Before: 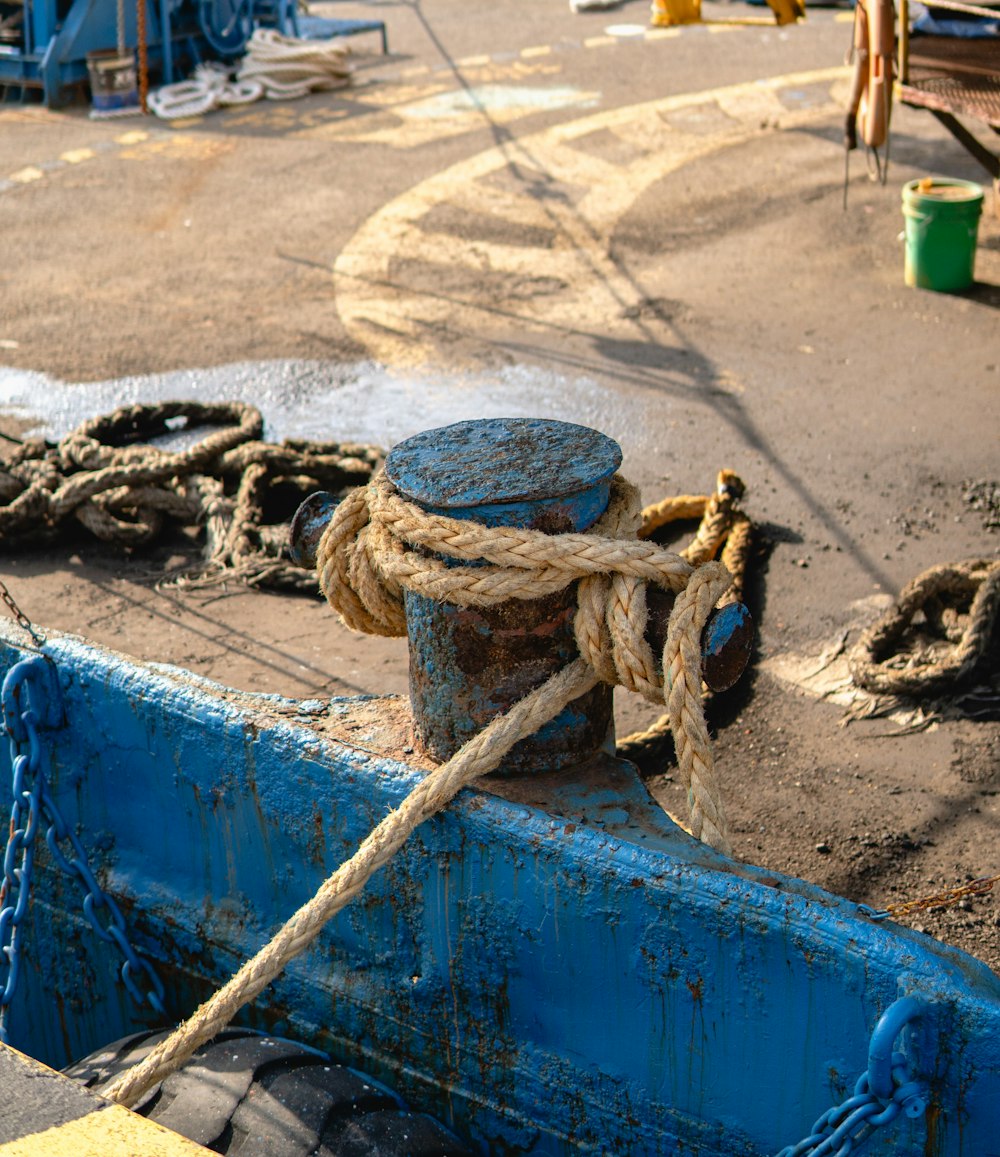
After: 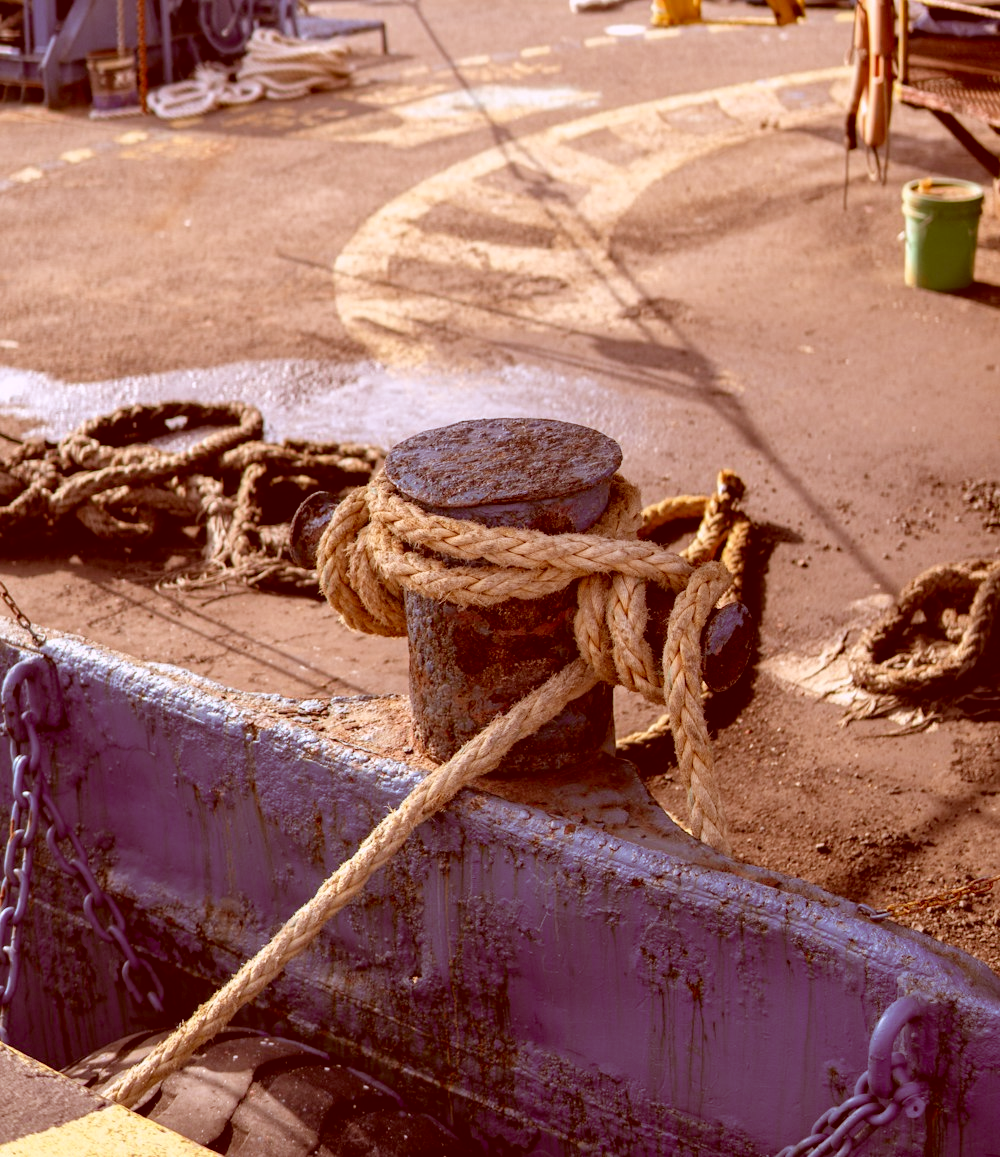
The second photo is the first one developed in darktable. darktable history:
white balance: red 0.926, green 1.003, blue 1.133
color correction: highlights a* 9.03, highlights b* 8.71, shadows a* 40, shadows b* 40, saturation 0.8
